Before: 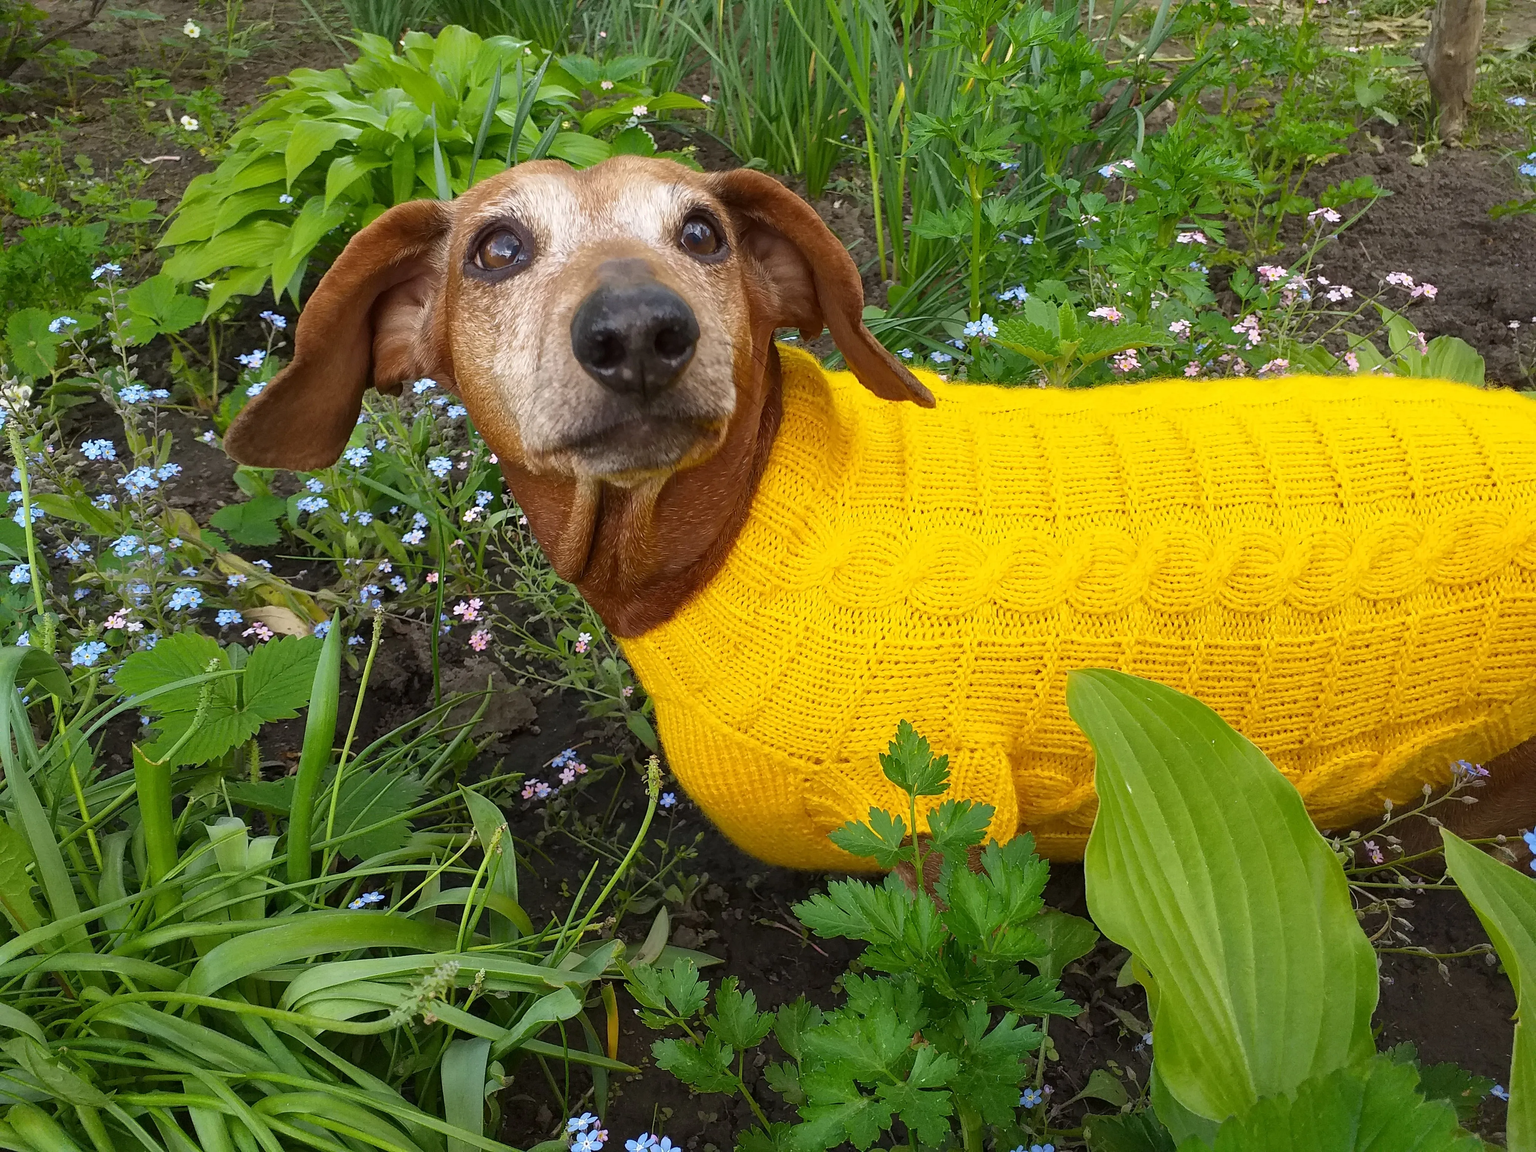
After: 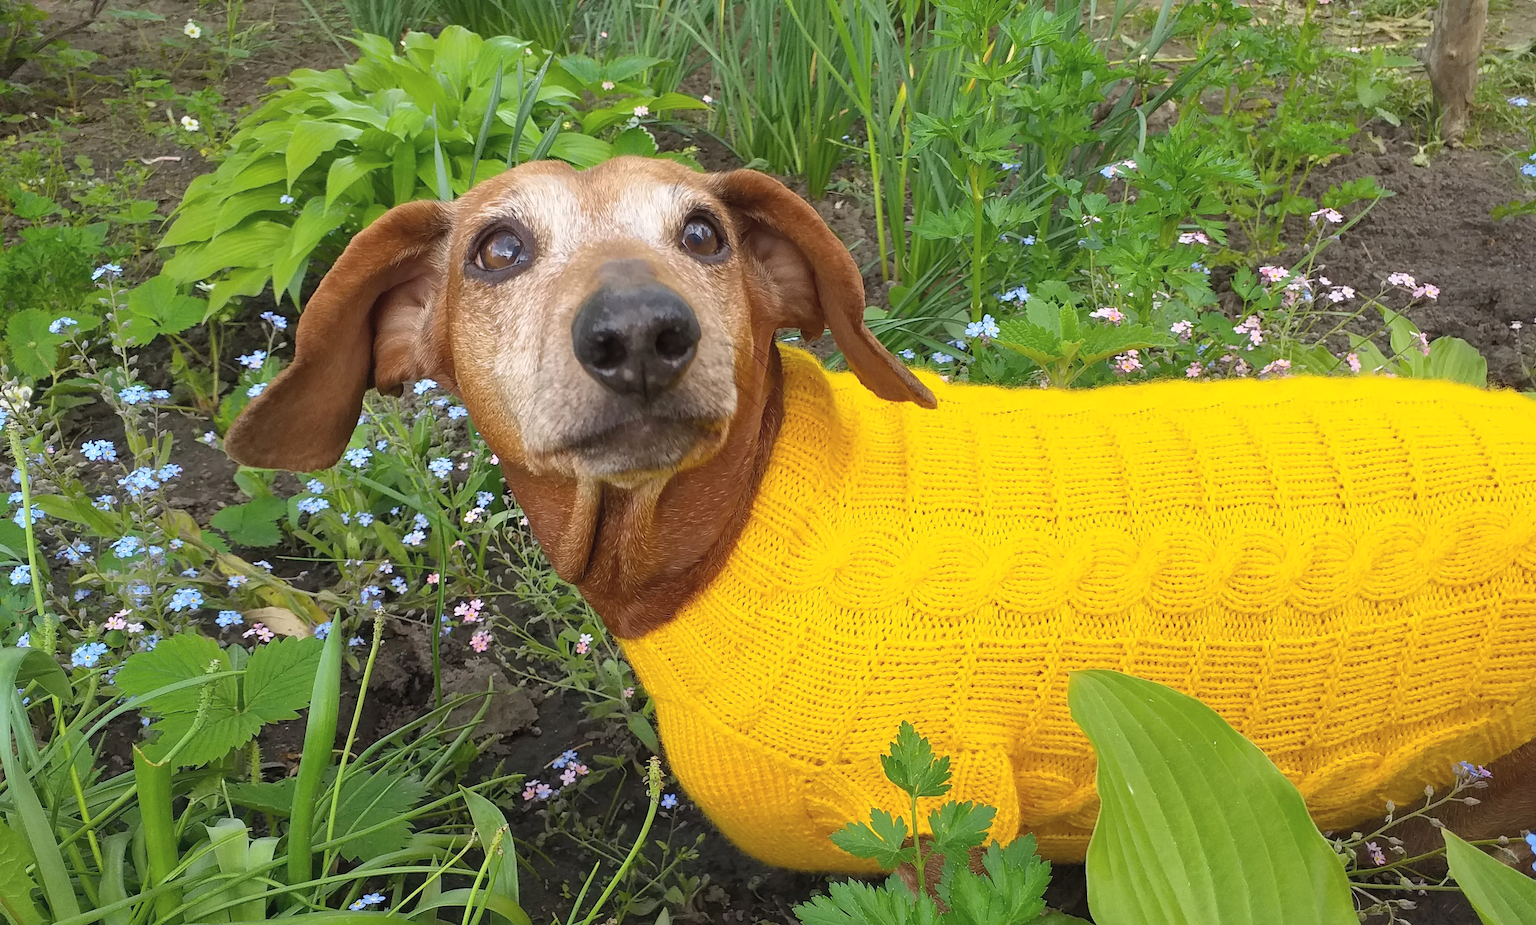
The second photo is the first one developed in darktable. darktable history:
crop: bottom 19.689%
contrast brightness saturation: brightness 0.121
base curve: curves: ch0 [(0, 0) (0.472, 0.455) (1, 1)], preserve colors none
